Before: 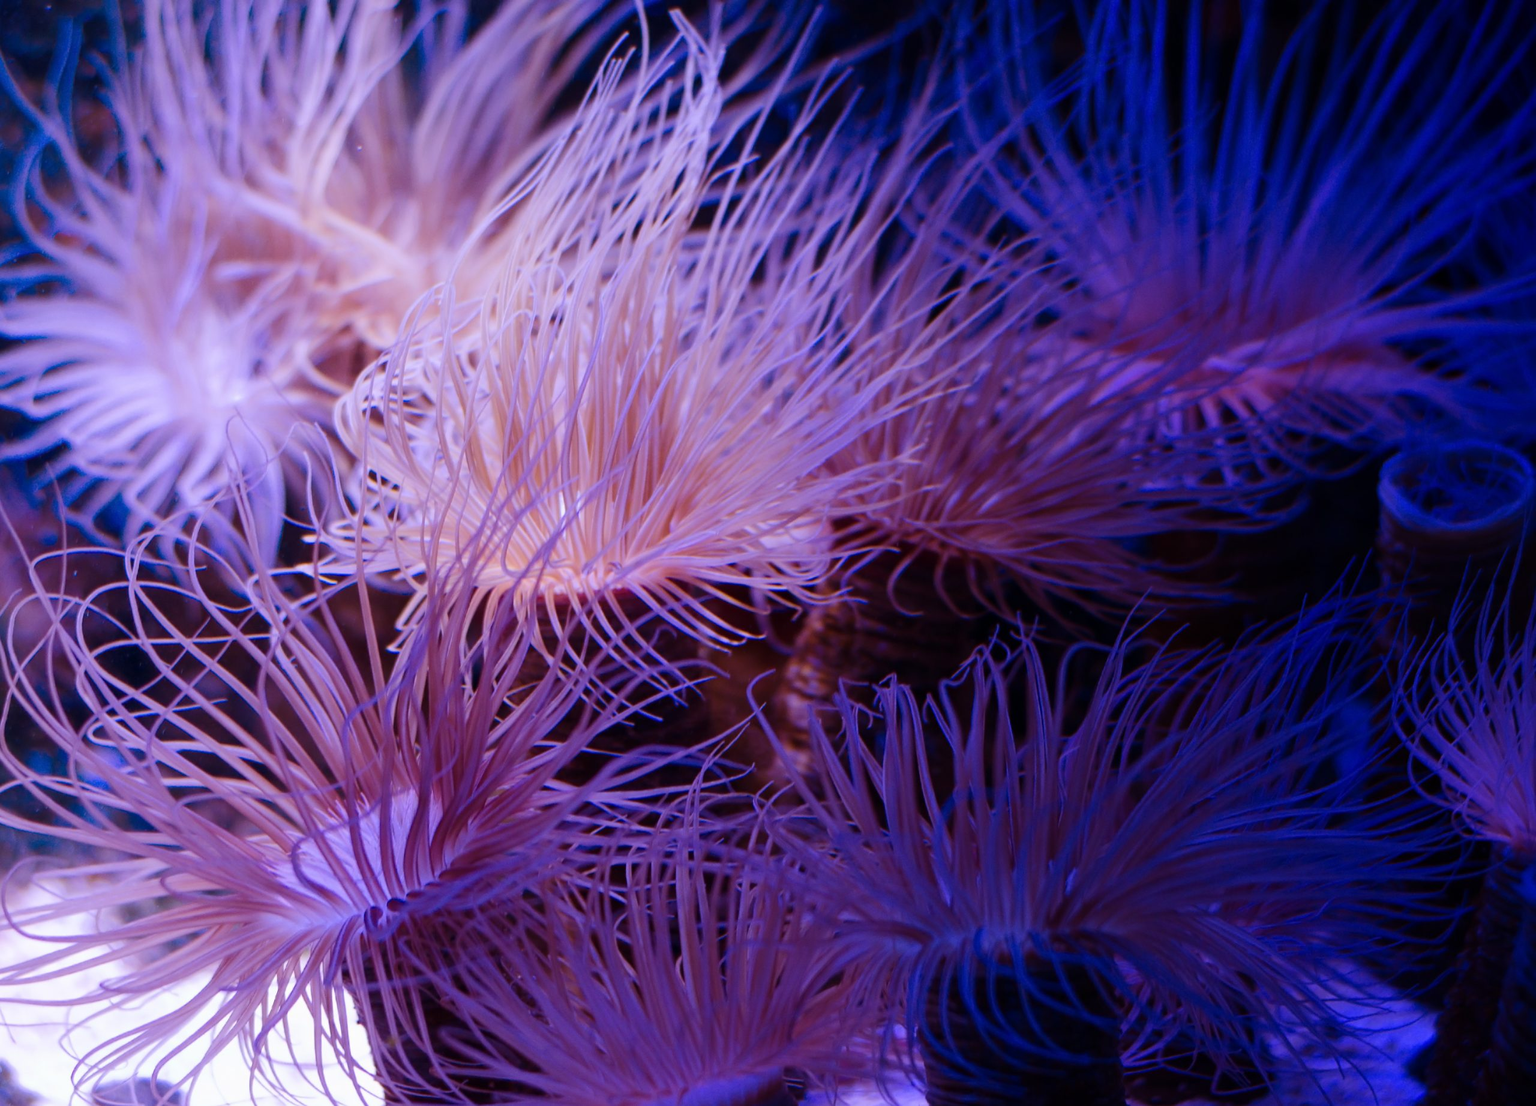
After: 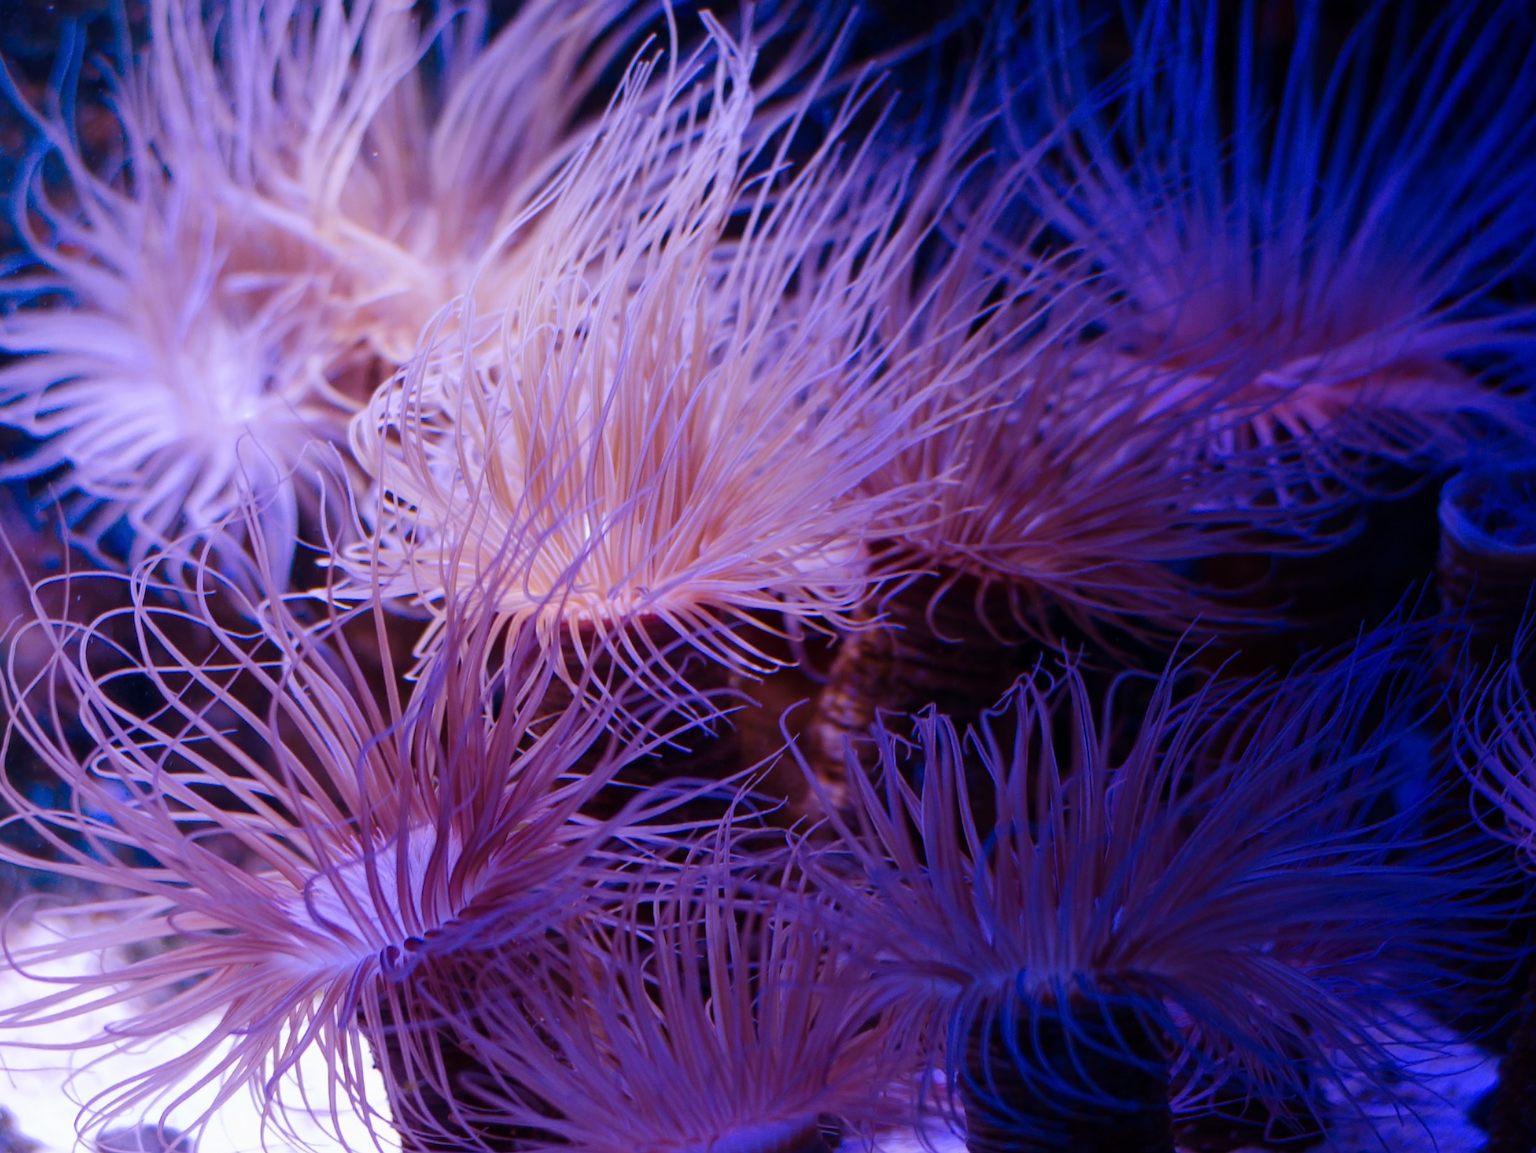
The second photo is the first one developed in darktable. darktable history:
crop: right 4.172%, bottom 0.02%
exposure: compensate highlight preservation false
